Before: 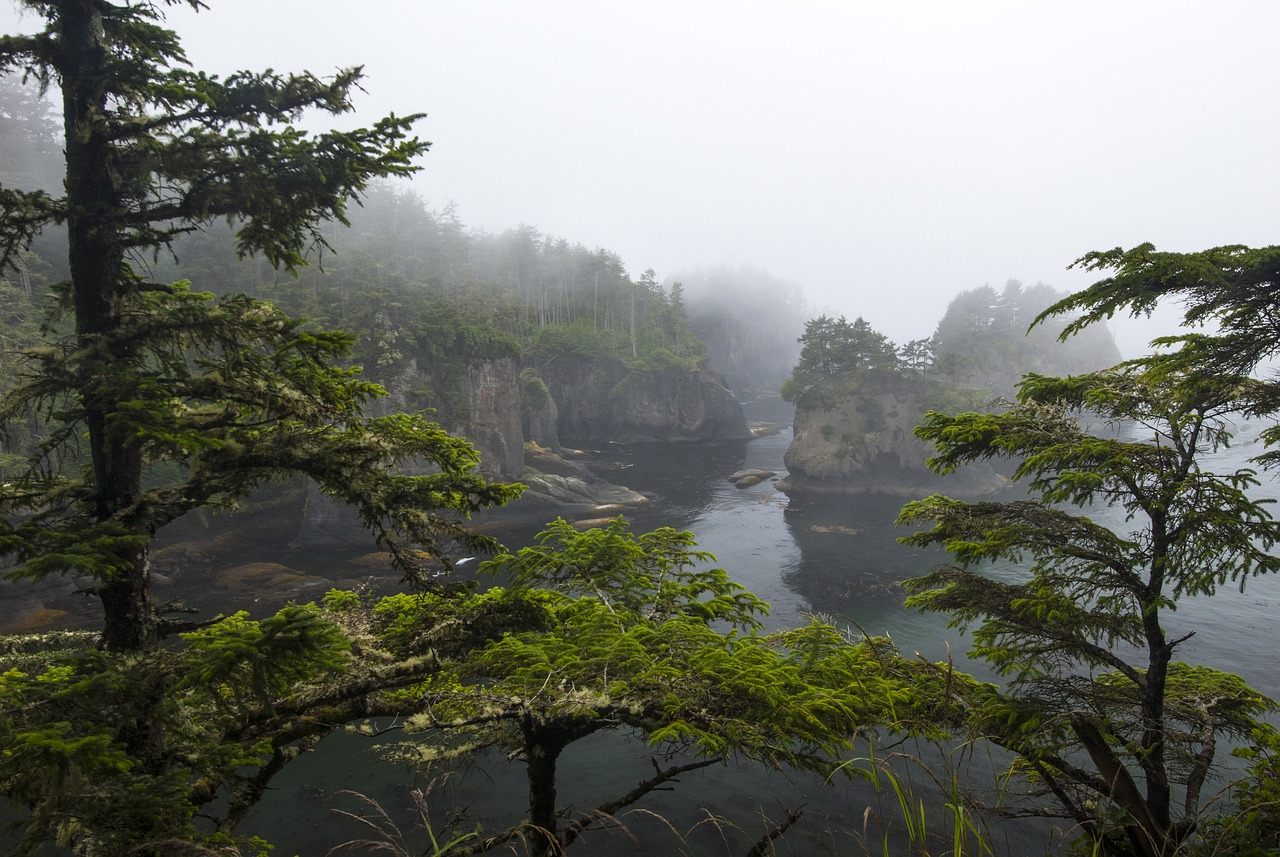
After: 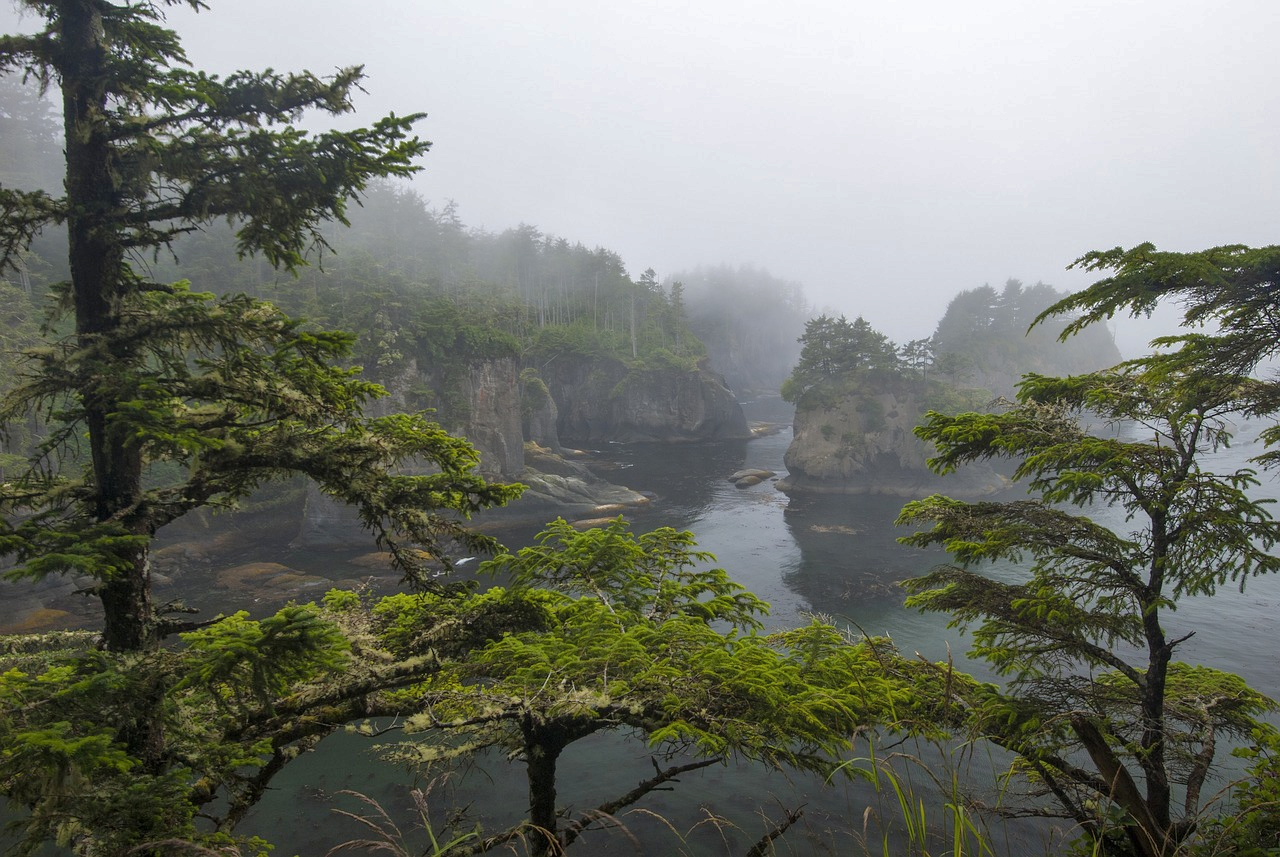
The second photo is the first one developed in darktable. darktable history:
shadows and highlights: highlights -59.77, highlights color adjustment 41.54%
